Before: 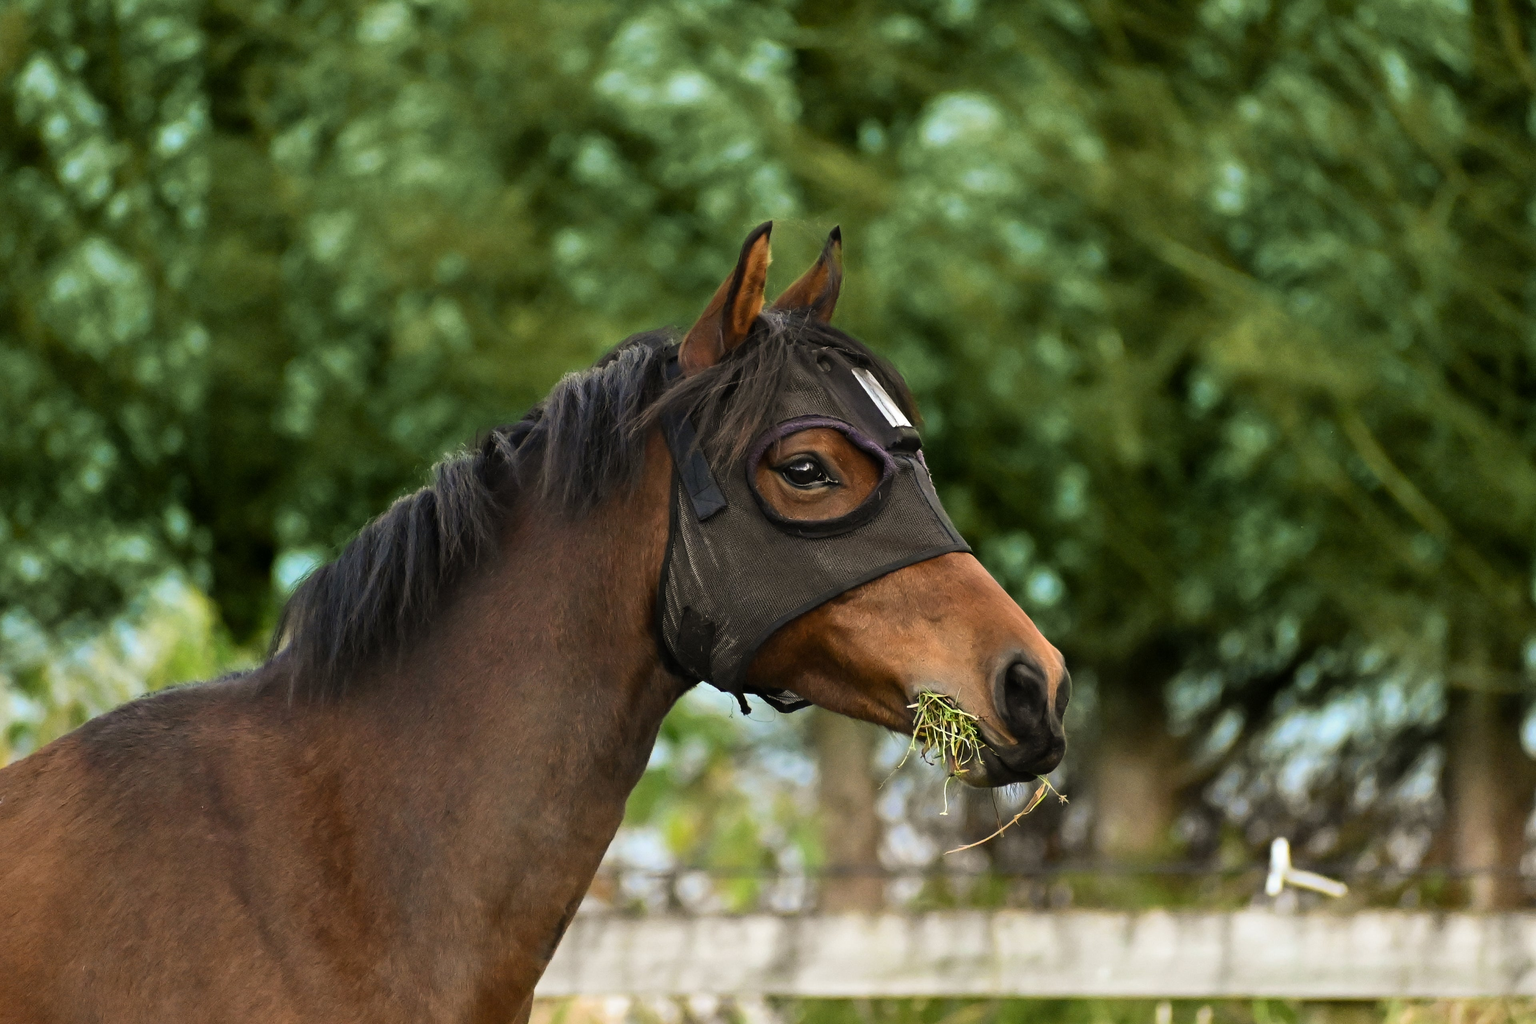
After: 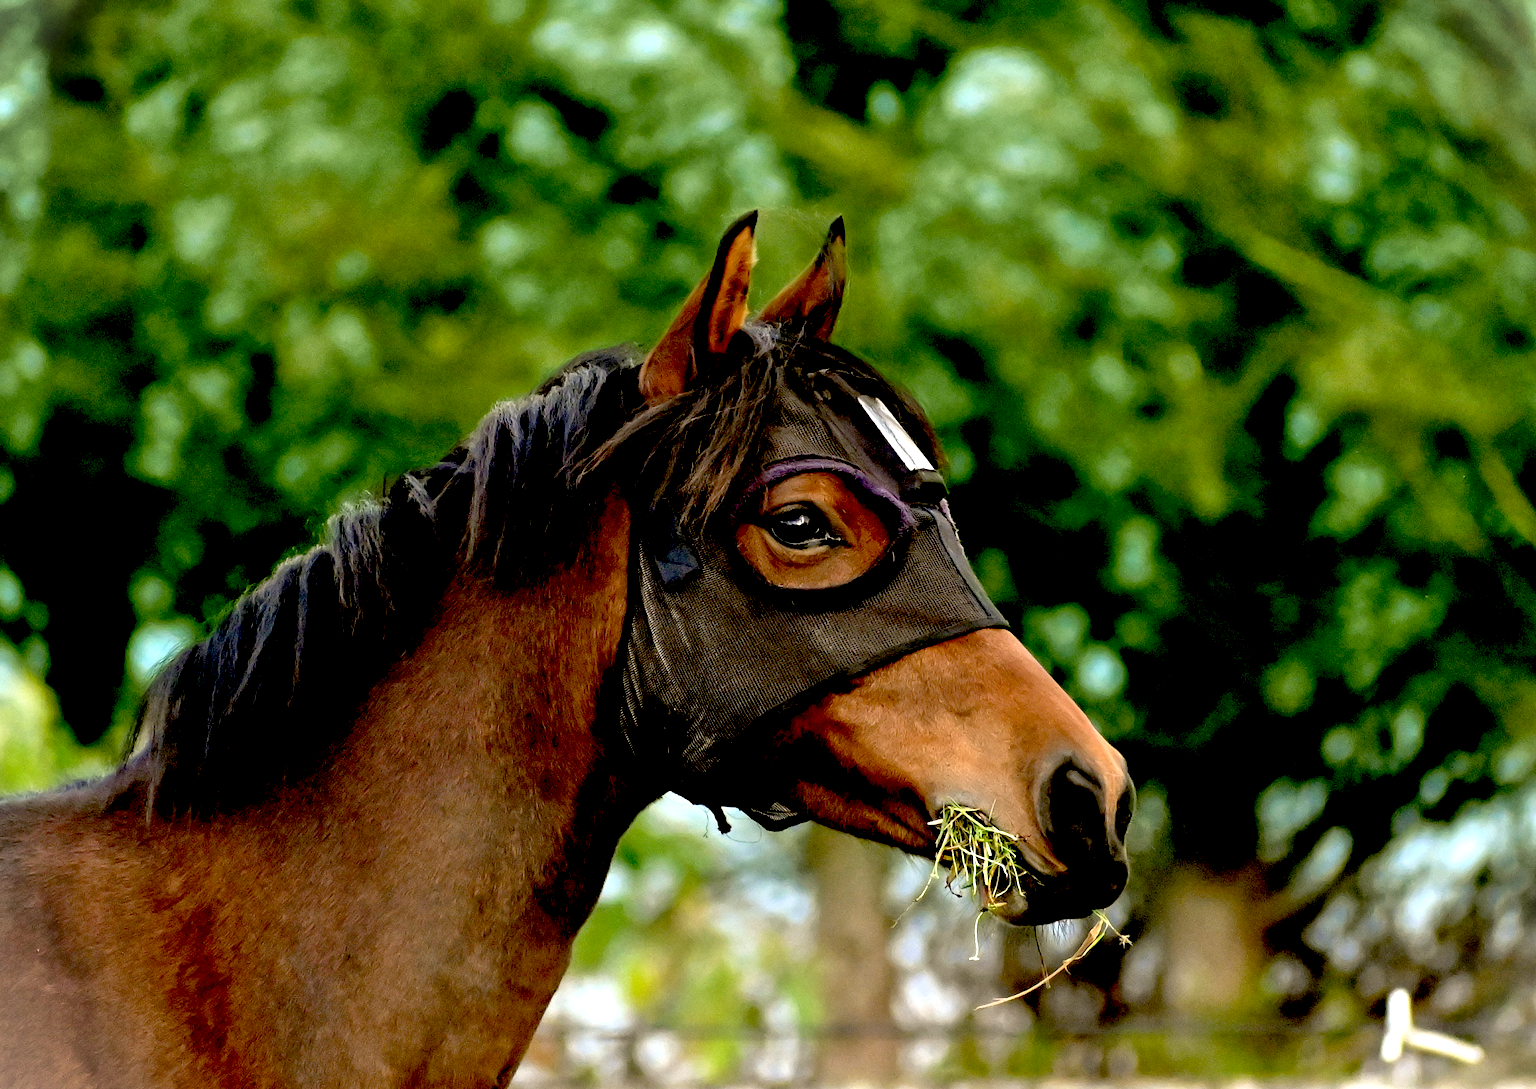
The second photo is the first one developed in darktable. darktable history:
vignetting: fall-off start 100%, brightness 0.3, saturation 0
tone equalizer: -8 EV 0.25 EV, -7 EV 0.417 EV, -6 EV 0.417 EV, -5 EV 0.25 EV, -3 EV -0.25 EV, -2 EV -0.417 EV, -1 EV -0.417 EV, +0 EV -0.25 EV, edges refinement/feathering 500, mask exposure compensation -1.57 EV, preserve details guided filter
crop: left 11.225%, top 5.381%, right 9.565%, bottom 10.314%
exposure: black level correction 0.035, exposure 0.9 EV, compensate highlight preservation false
